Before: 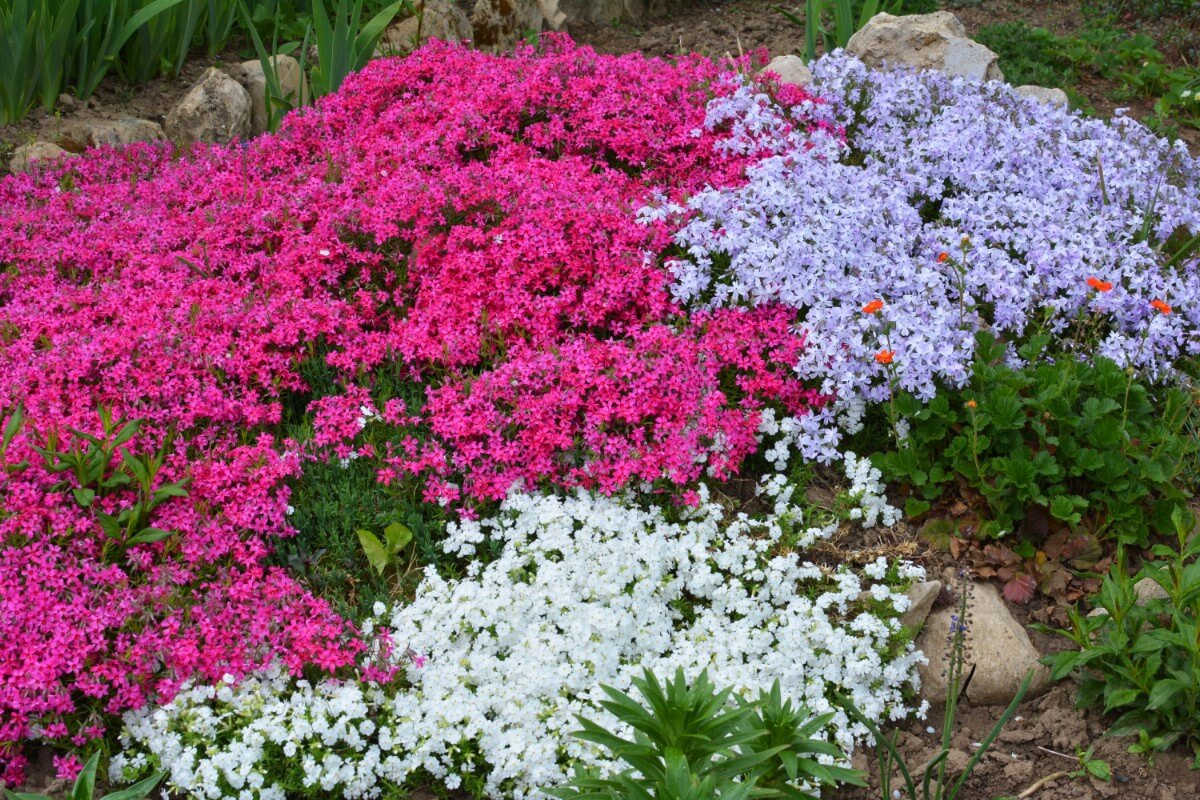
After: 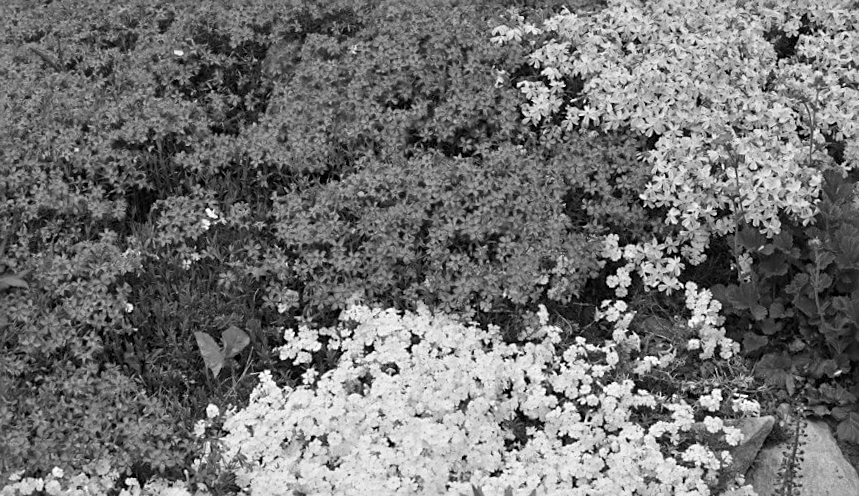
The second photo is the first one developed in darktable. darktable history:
crop and rotate: angle -3.37°, left 9.79%, top 20.73%, right 12.42%, bottom 11.82%
monochrome: a 32, b 64, size 2.3
sharpen: on, module defaults
